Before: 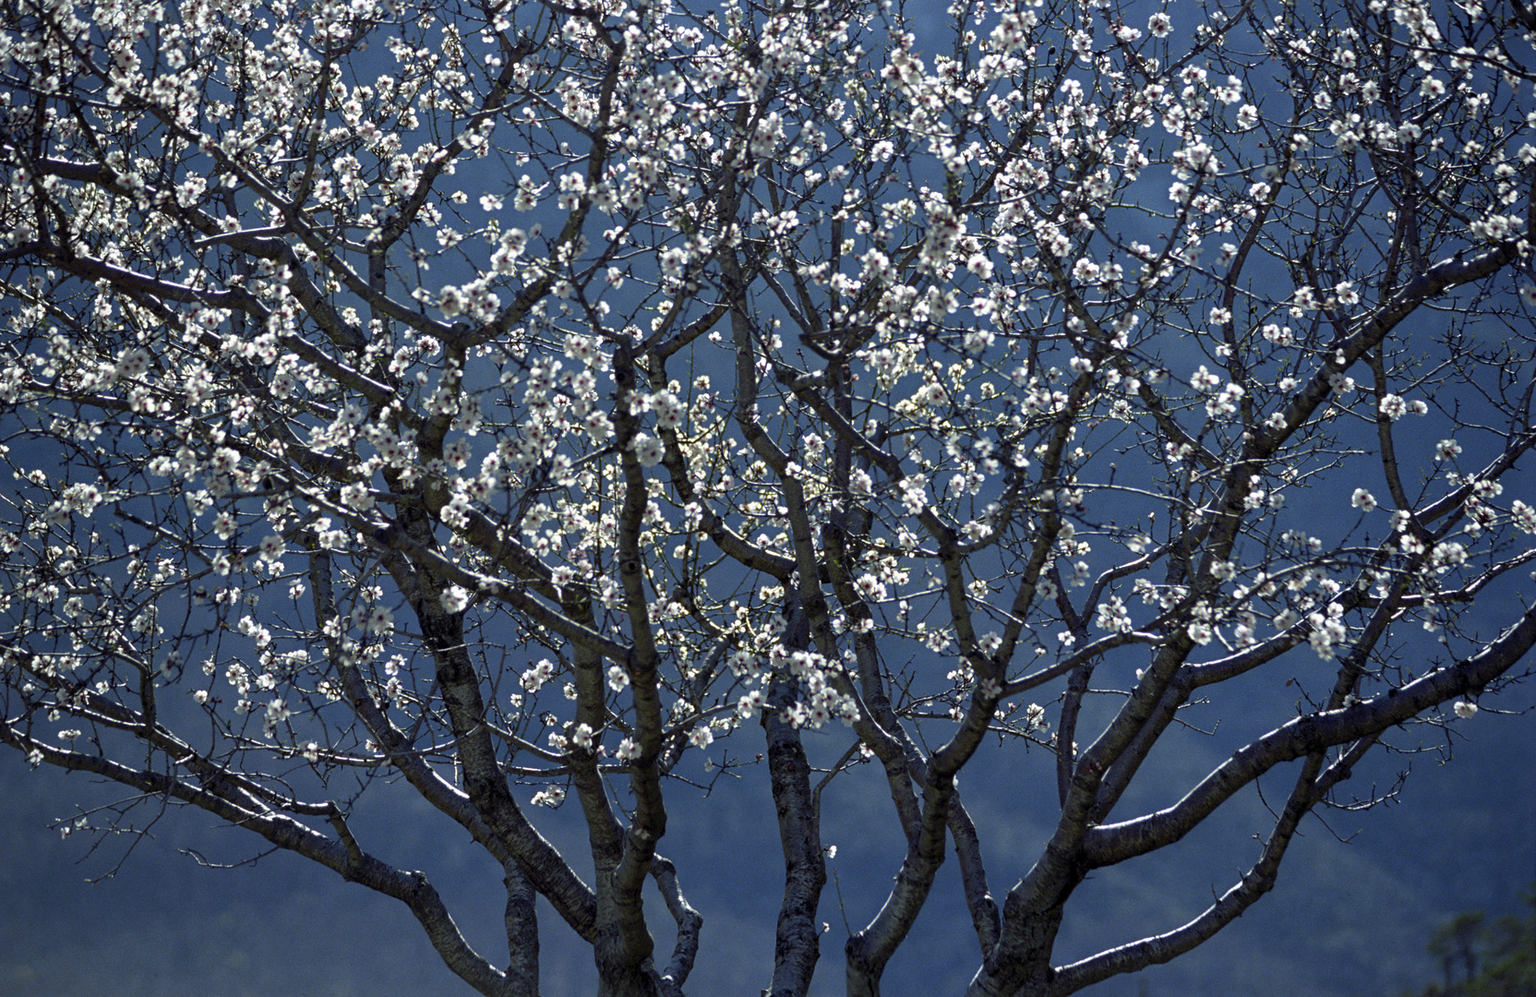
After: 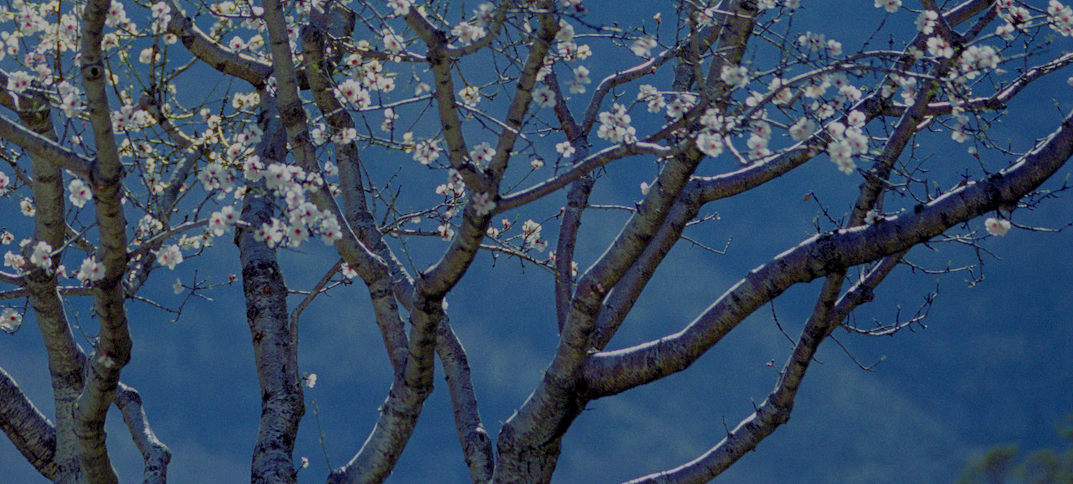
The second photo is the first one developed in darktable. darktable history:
filmic rgb: black relative exposure -16 EV, white relative exposure 8 EV, threshold 3 EV, hardness 4.17, latitude 50%, contrast 0.5, color science v5 (2021), contrast in shadows safe, contrast in highlights safe, enable highlight reconstruction true
crop and rotate: left 35.509%, top 50.238%, bottom 4.934%
